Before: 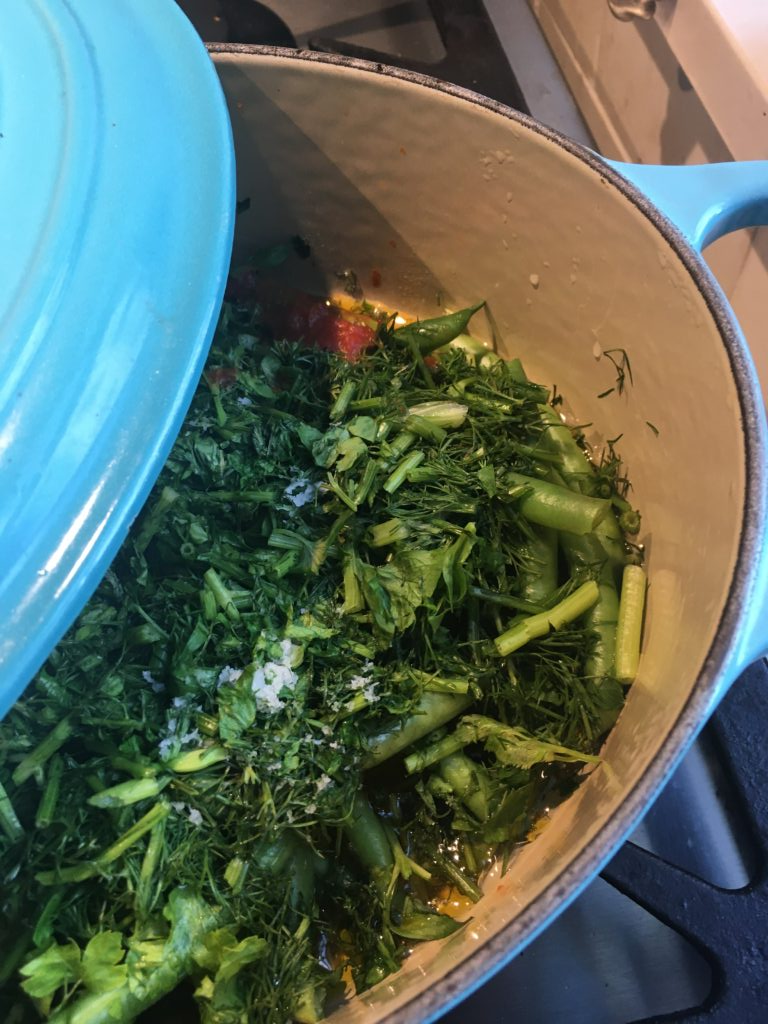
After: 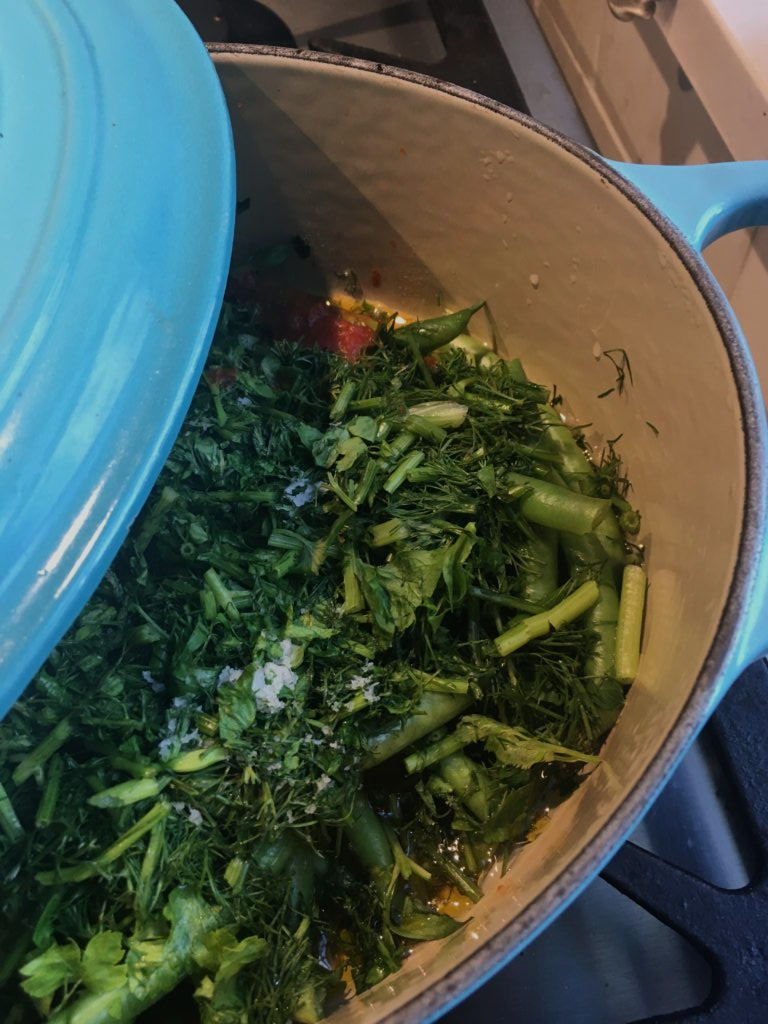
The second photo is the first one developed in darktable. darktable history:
exposure: exposure -0.578 EV, compensate exposure bias true, compensate highlight preservation false
